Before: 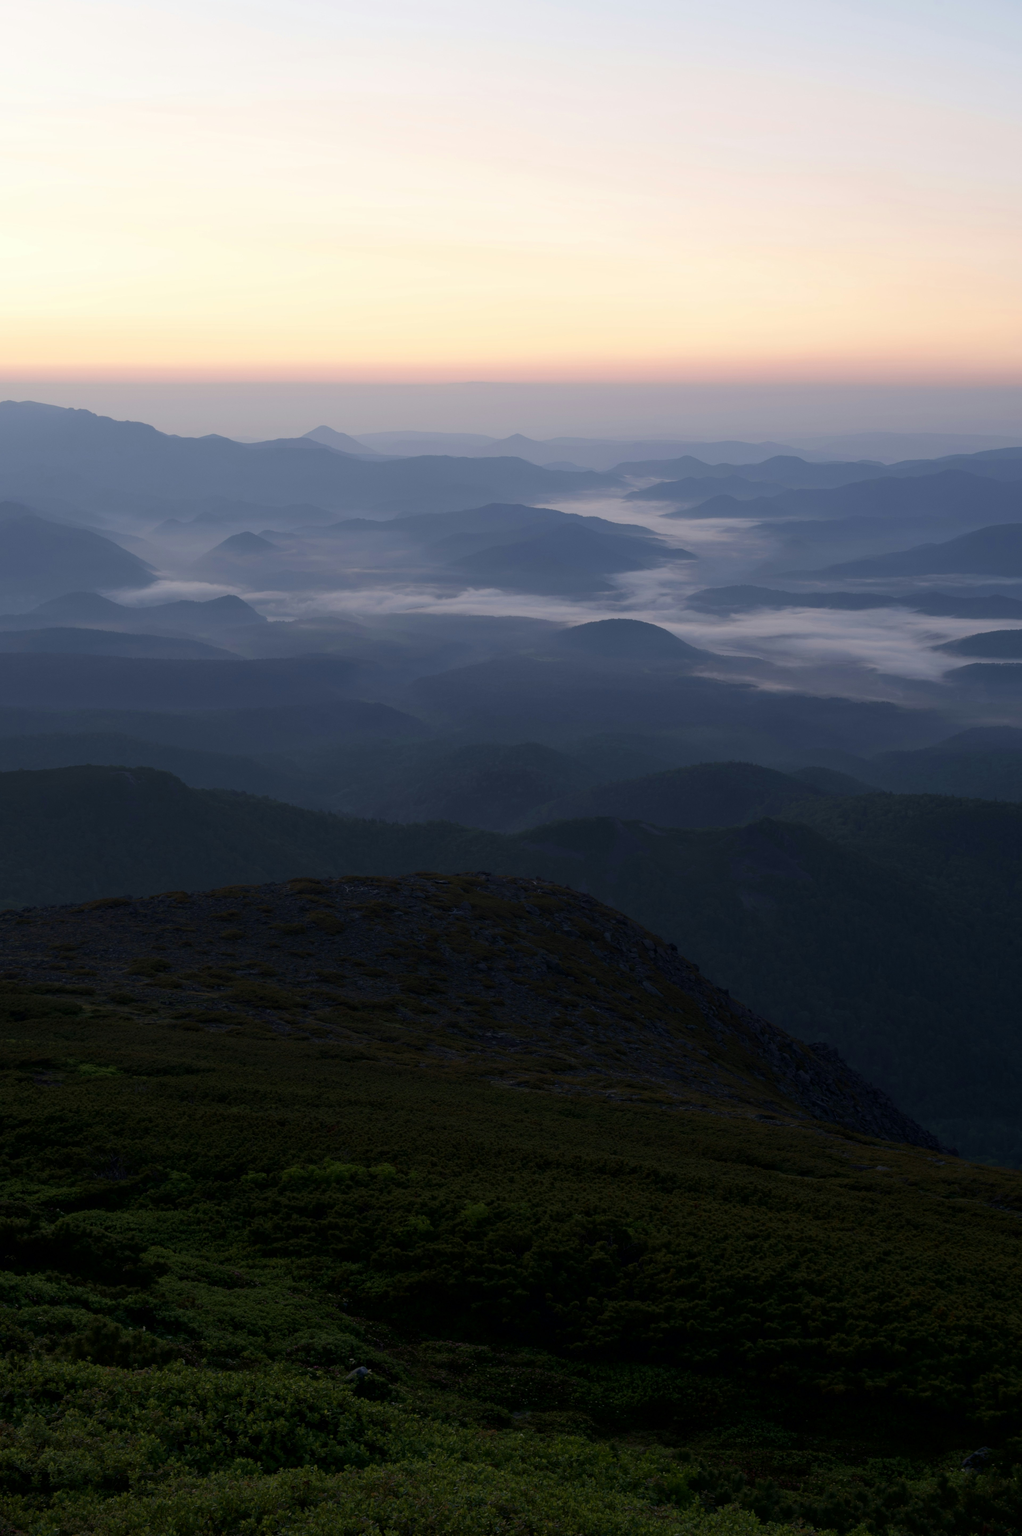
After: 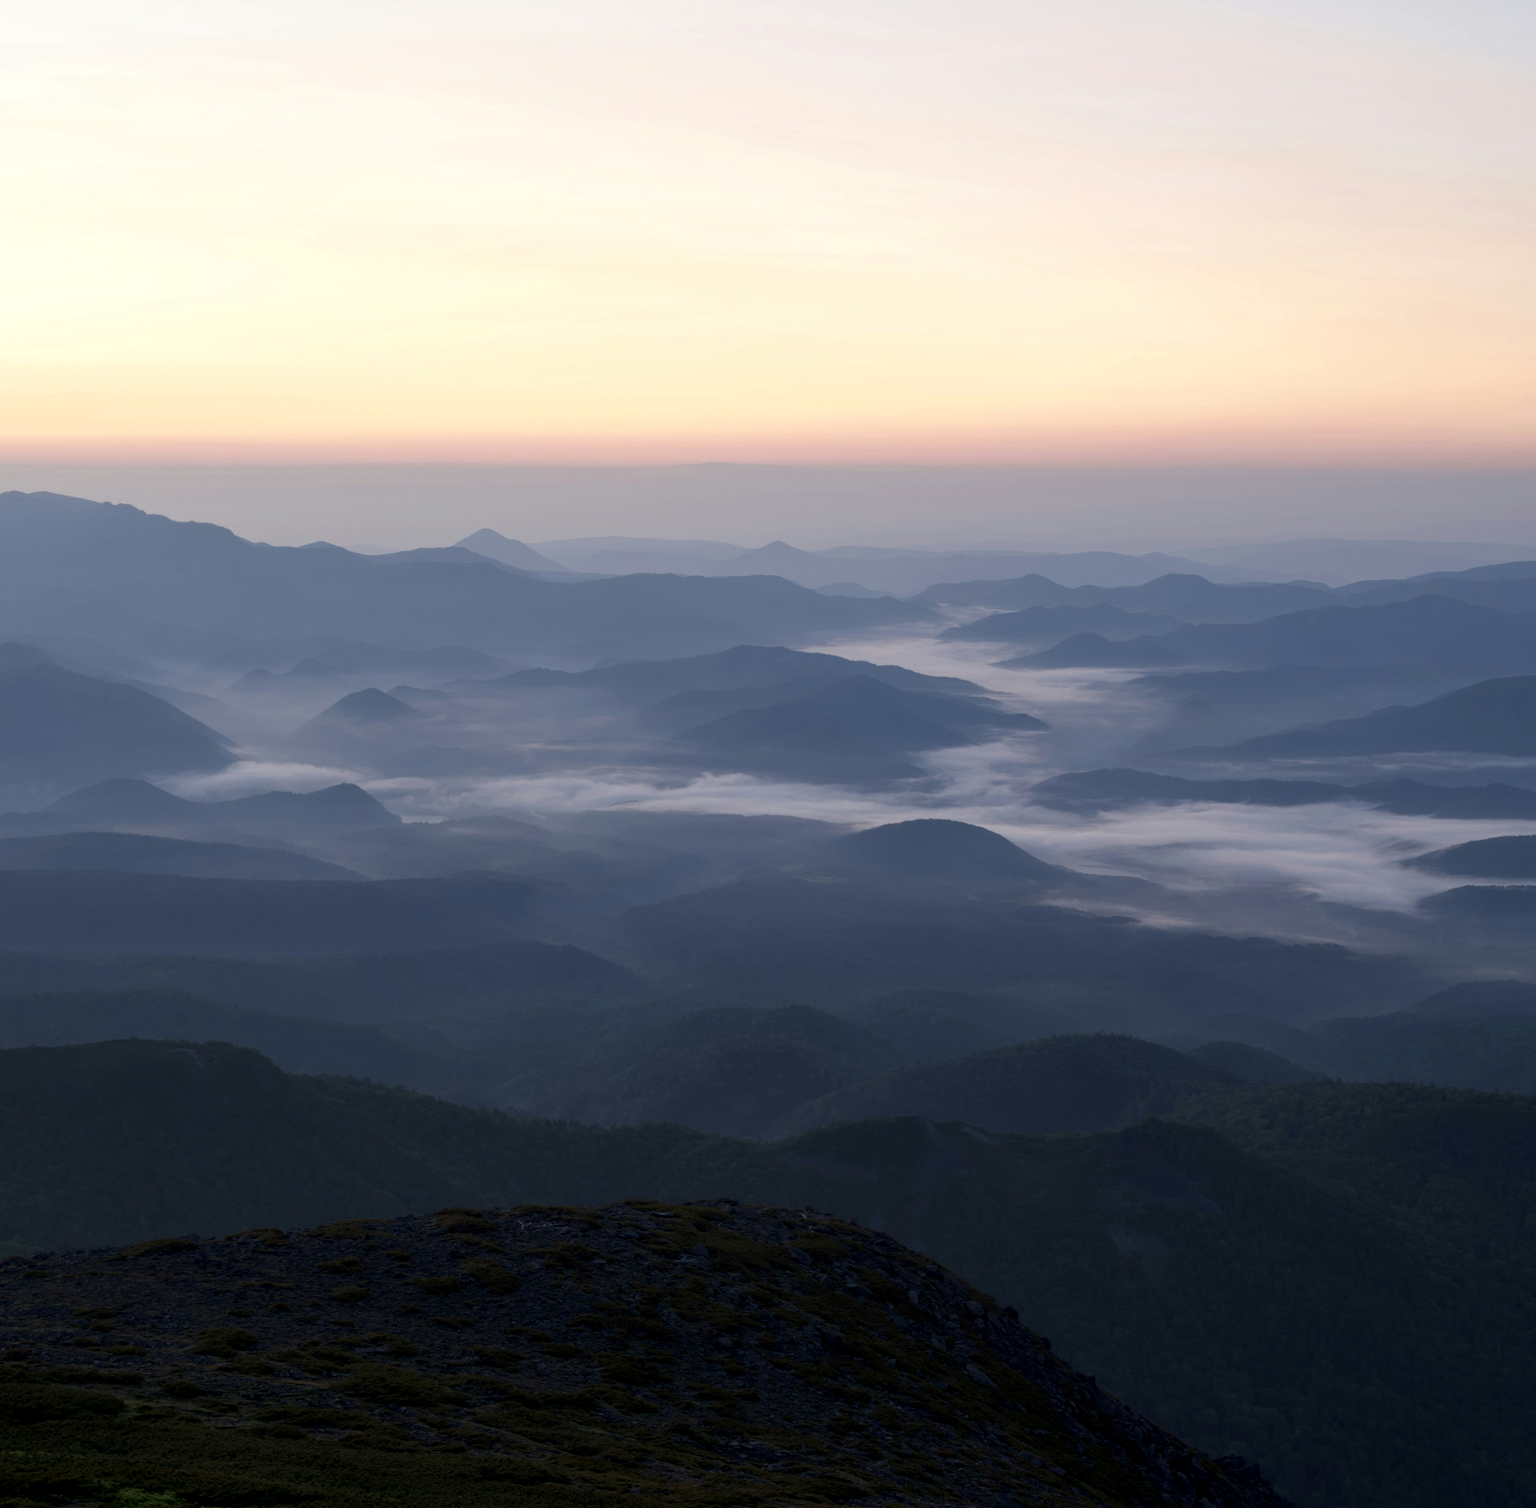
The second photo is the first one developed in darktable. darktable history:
crop and rotate: top 4.828%, bottom 29.794%
local contrast: detail 130%
